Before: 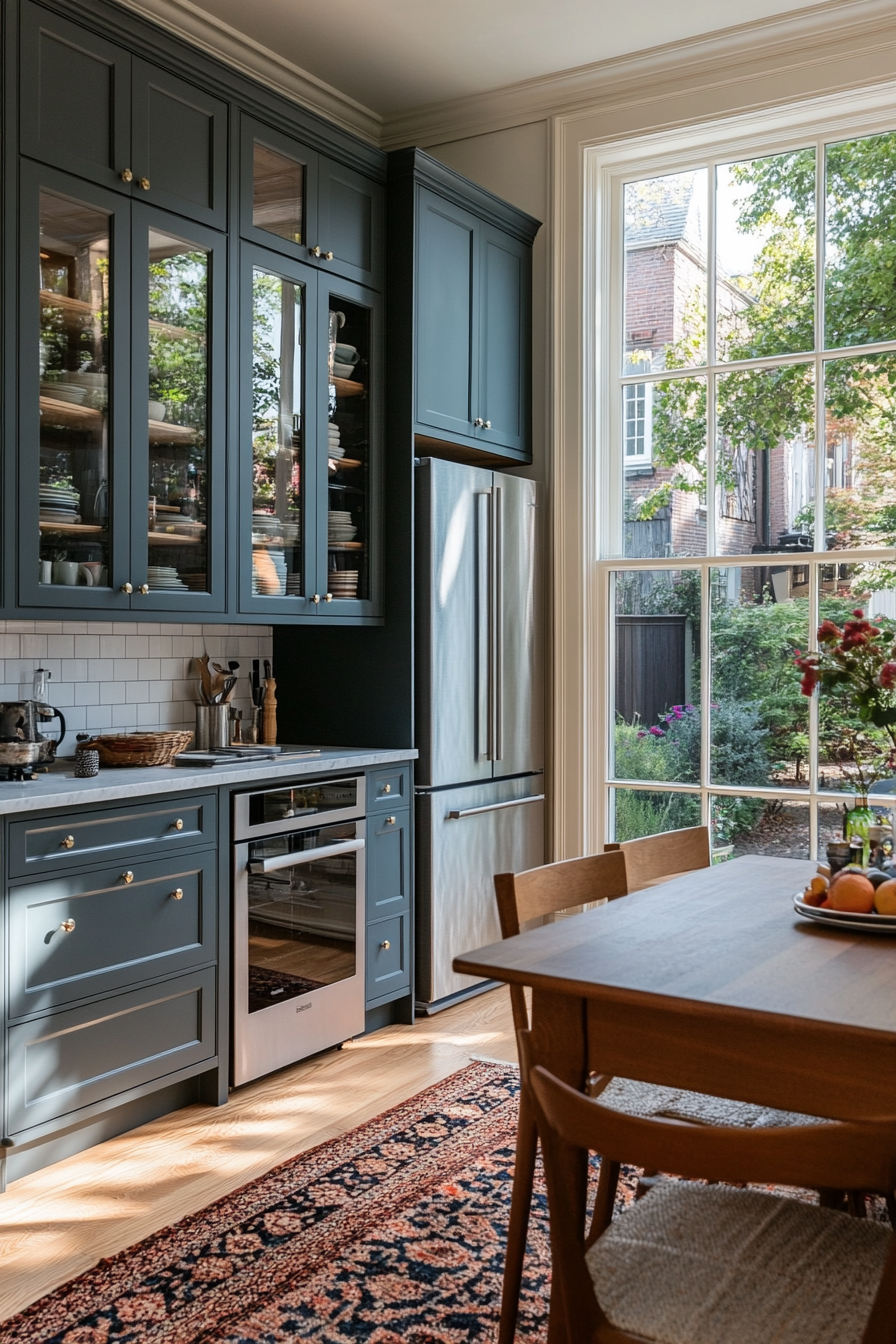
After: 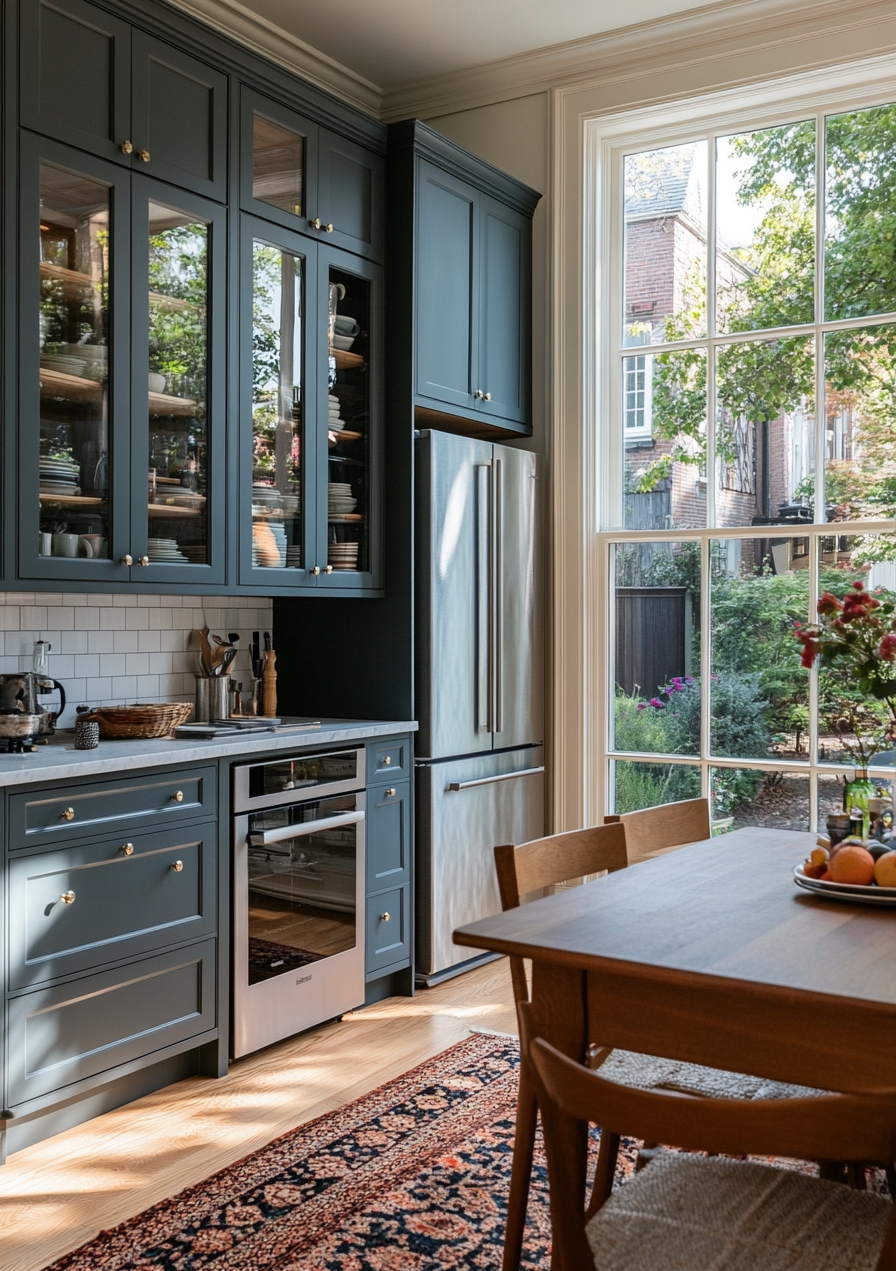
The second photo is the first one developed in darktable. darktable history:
crop and rotate: top 2.134%, bottom 3.294%
